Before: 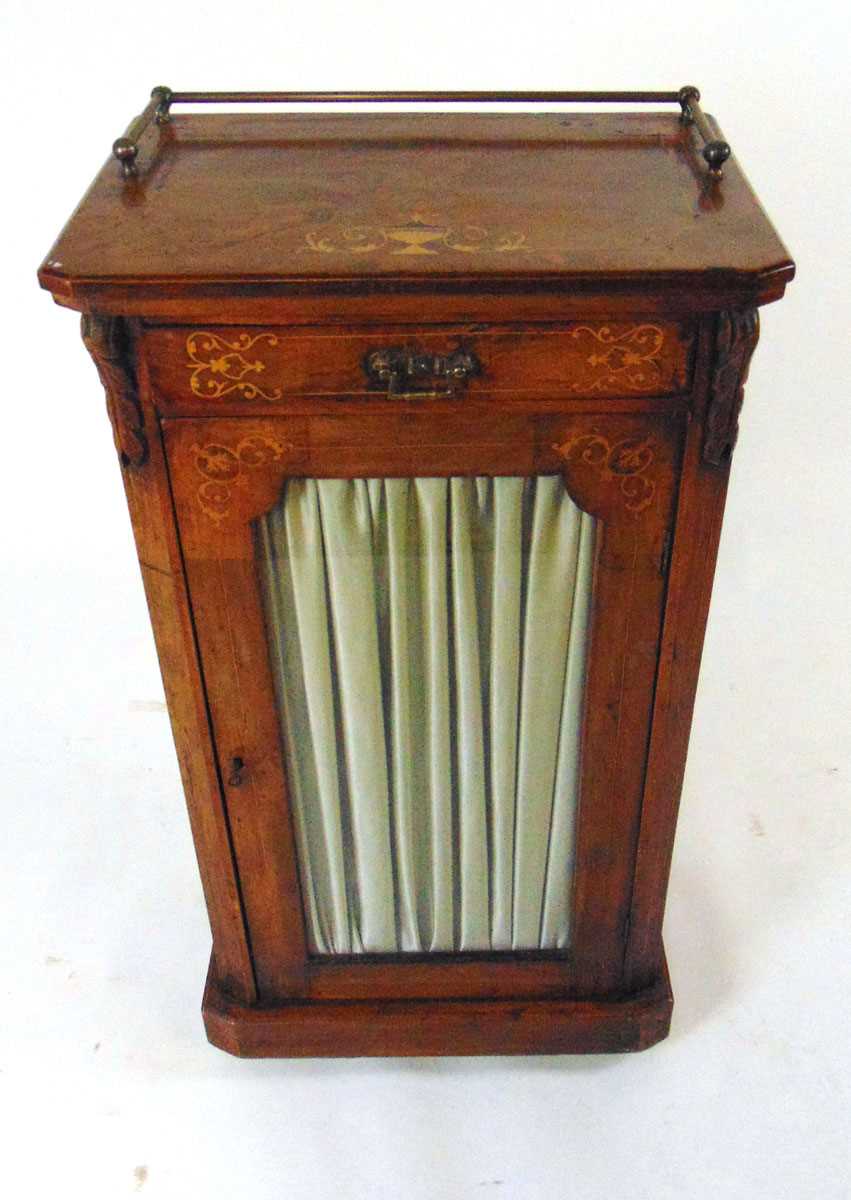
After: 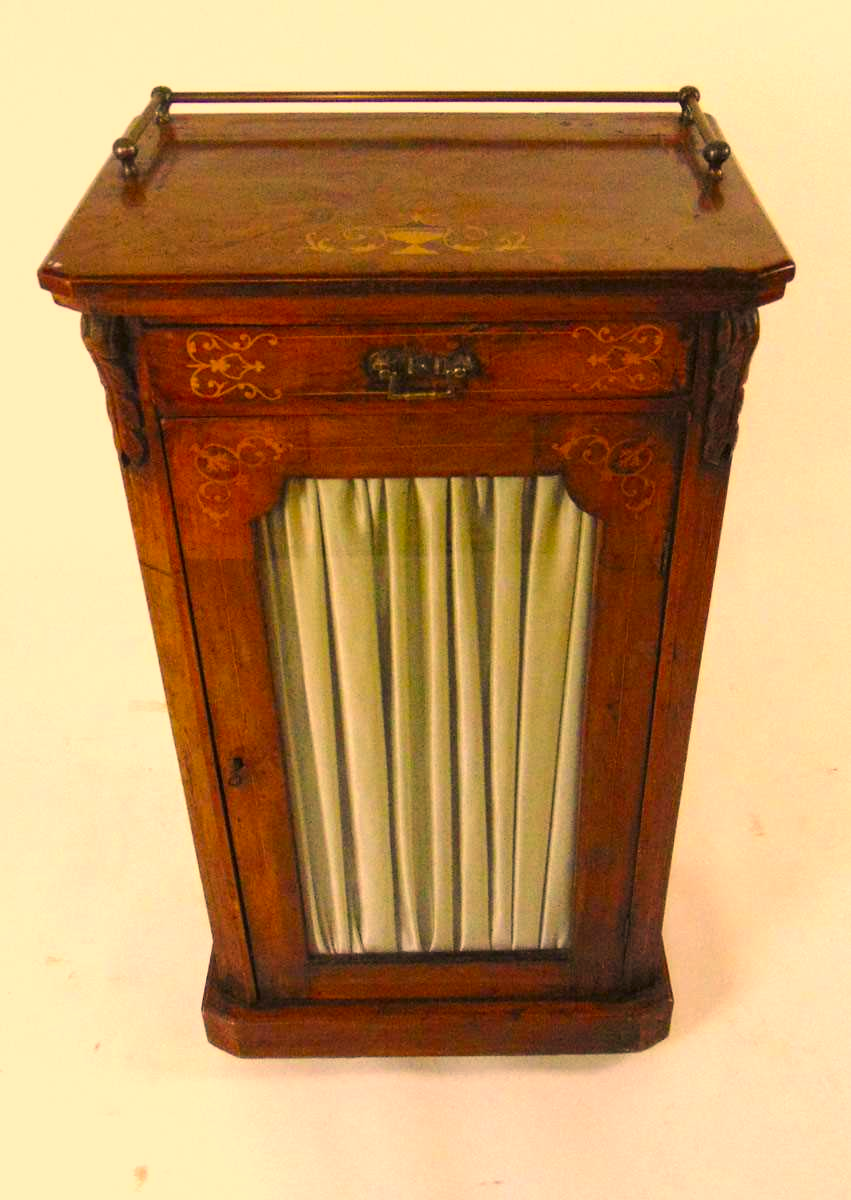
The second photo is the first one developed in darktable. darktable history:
color correction: highlights a* 18.64, highlights b* 35.14, shadows a* 1.3, shadows b* 6.63, saturation 1.02
